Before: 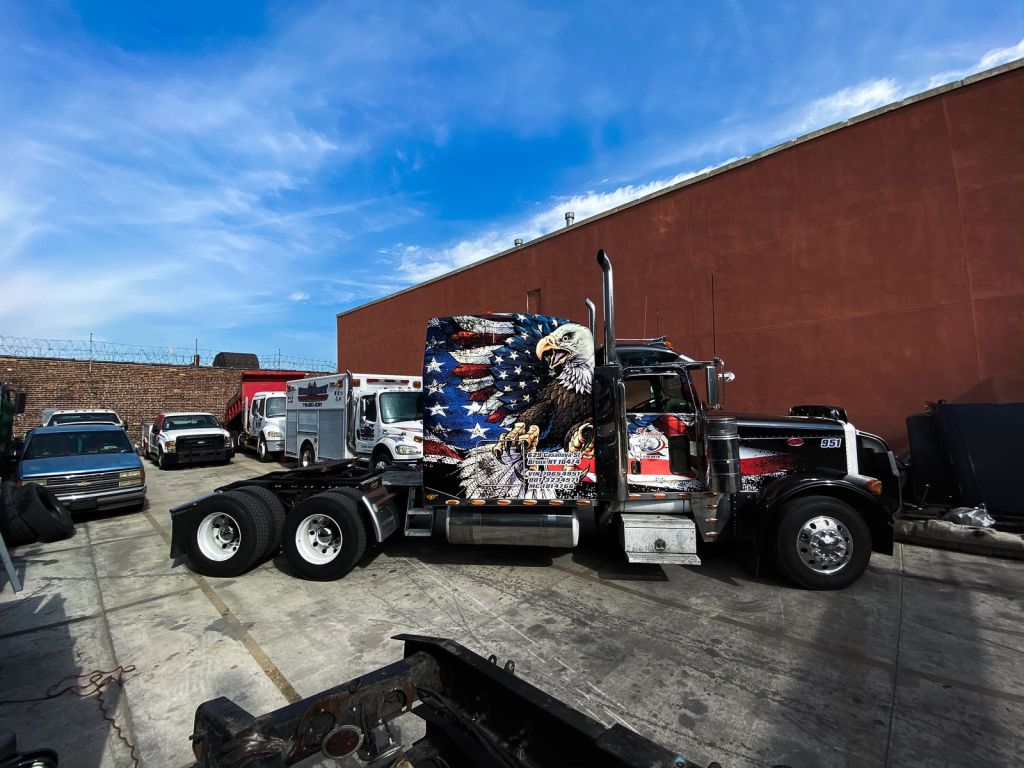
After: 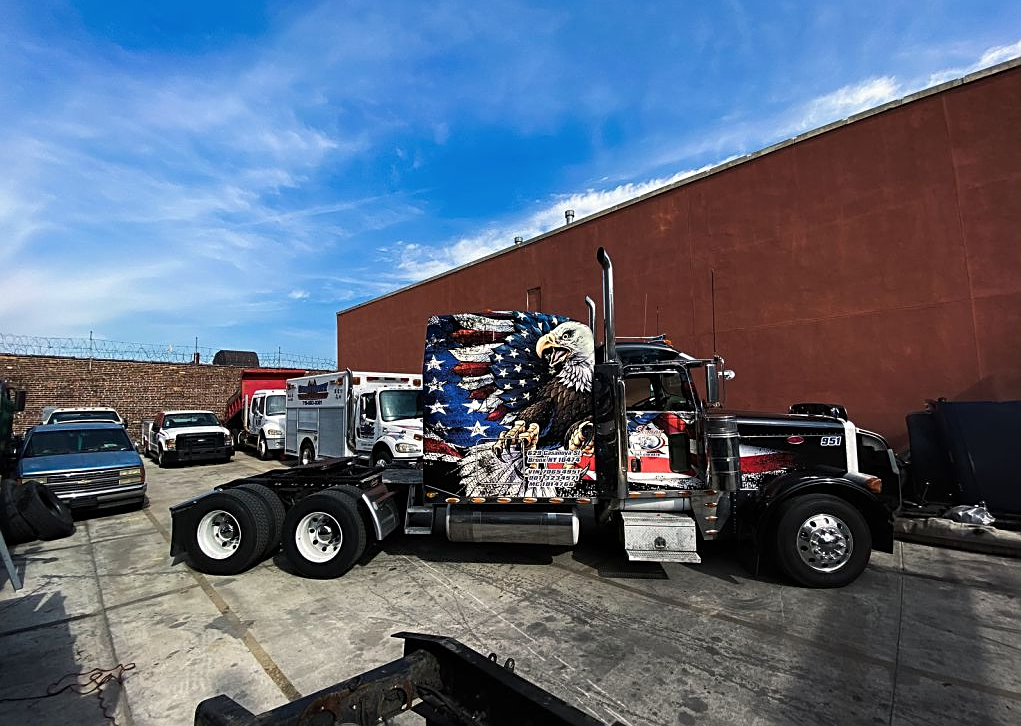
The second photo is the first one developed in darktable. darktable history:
sharpen: amount 0.492
color balance rgb: highlights gain › chroma 1.014%, highlights gain › hue 60.1°, perceptual saturation grading › global saturation -0.149%
crop: top 0.372%, right 0.264%, bottom 5.083%
